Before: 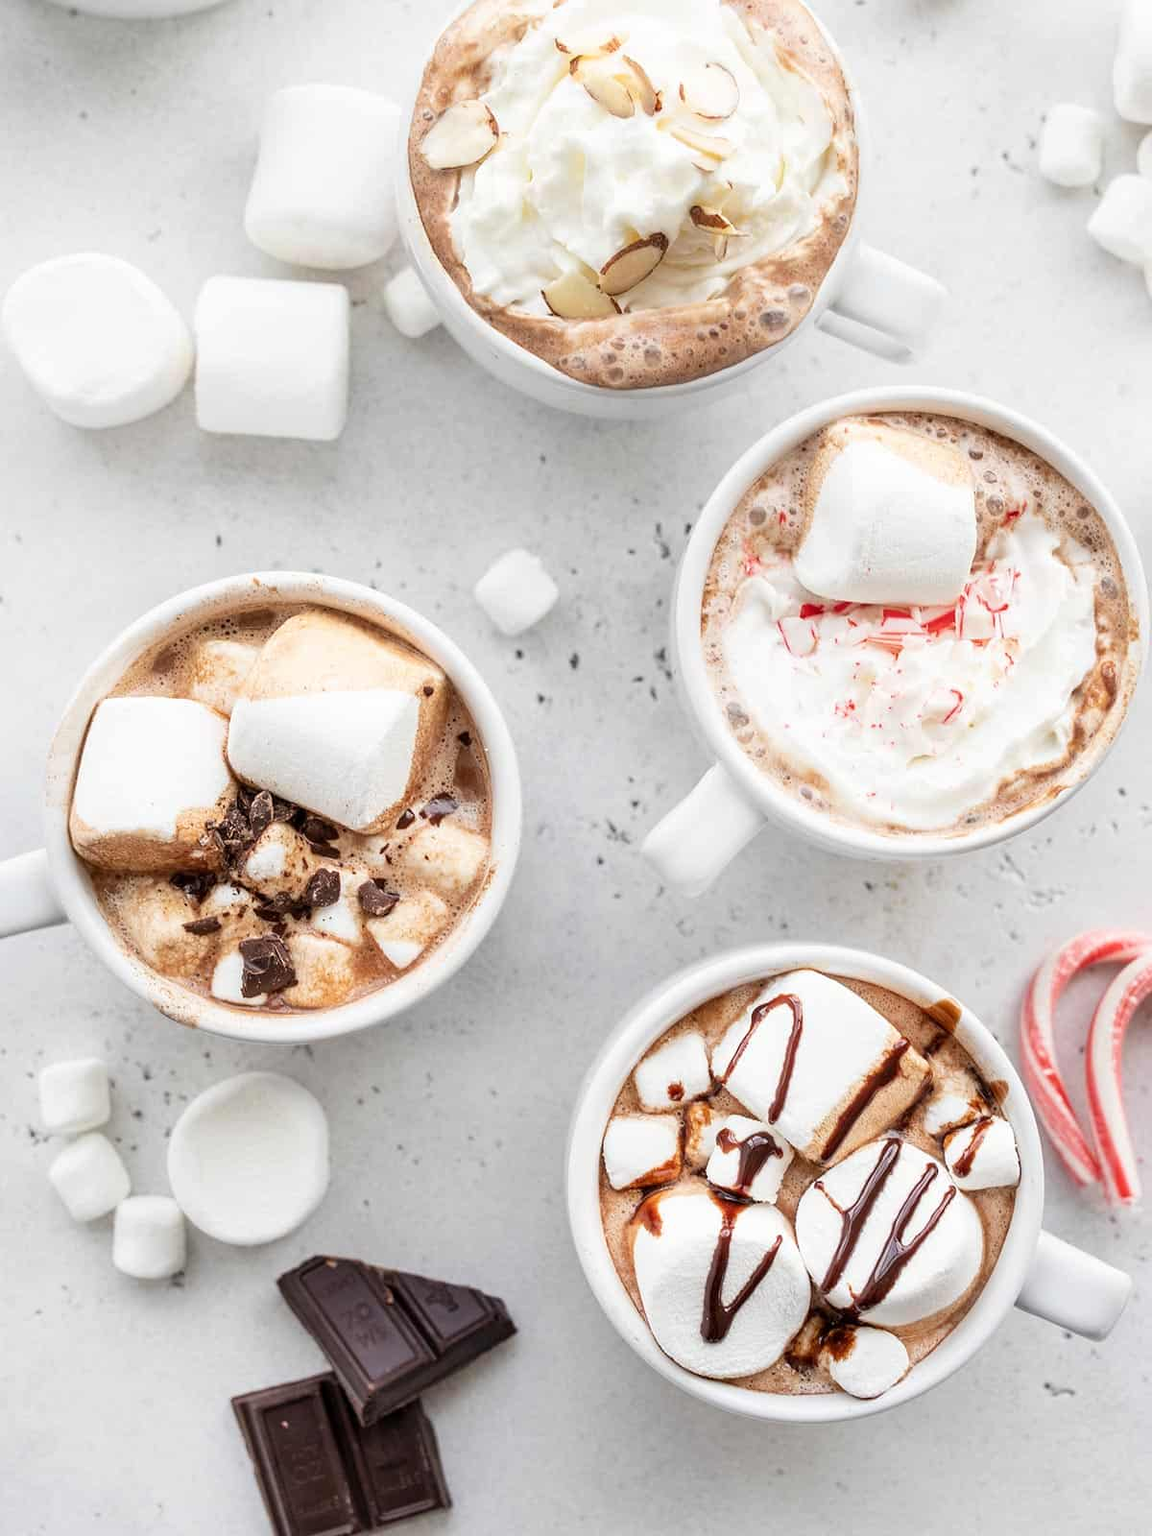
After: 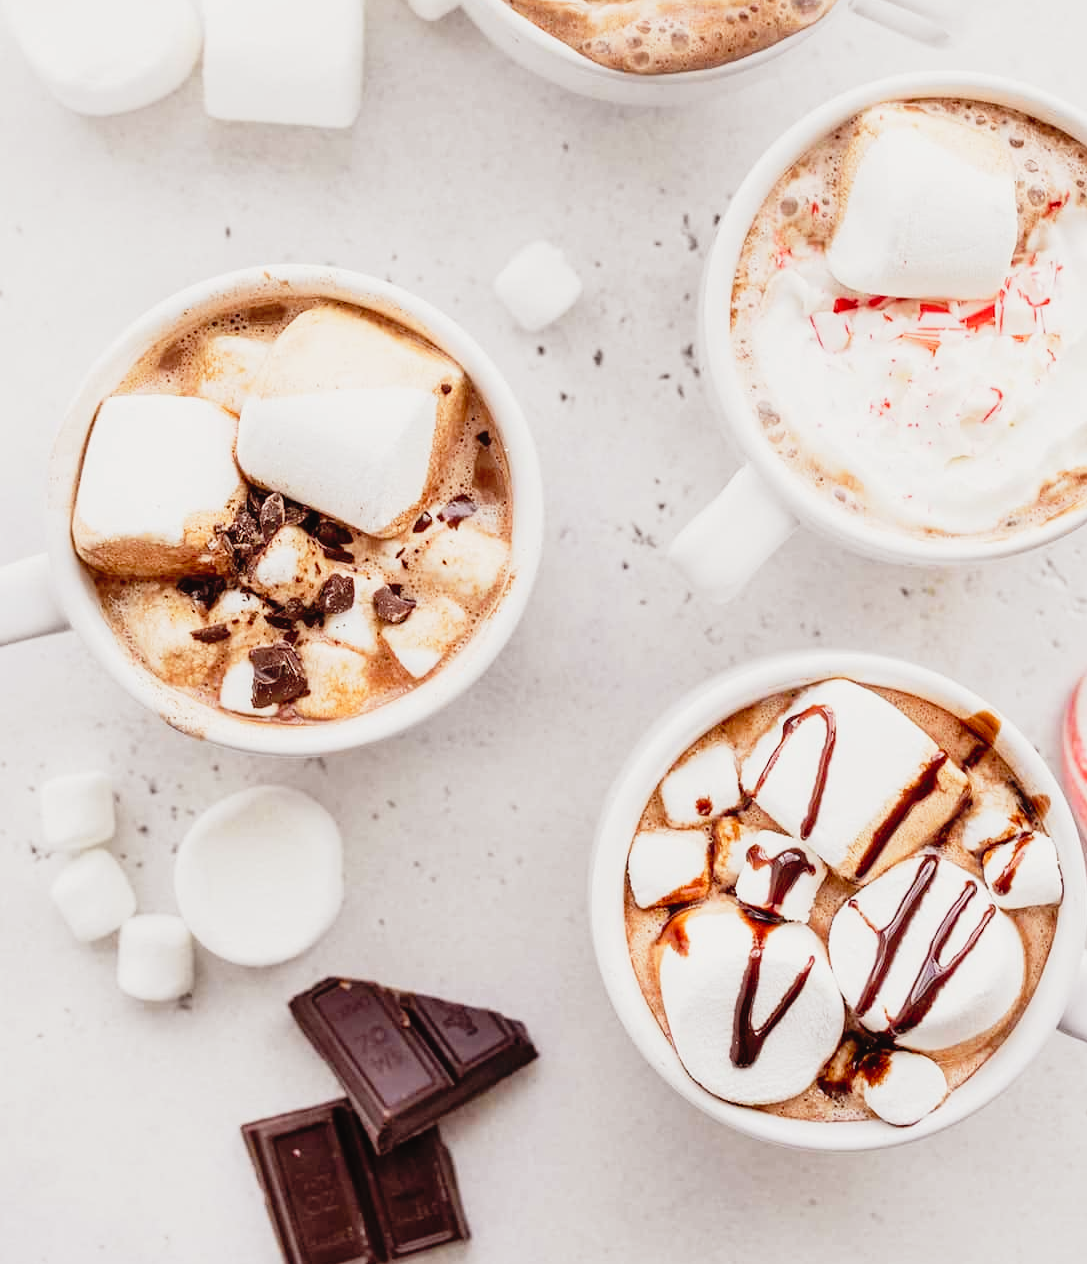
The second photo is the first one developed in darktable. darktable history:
crop: top 20.724%, right 9.384%, bottom 0.232%
color balance rgb: power › chroma 1.561%, power › hue 28.19°, highlights gain › chroma 0.24%, highlights gain › hue 331.24°, perceptual saturation grading › global saturation 0.568%
tone curve: curves: ch0 [(0, 0.022) (0.114, 0.088) (0.282, 0.316) (0.446, 0.511) (0.613, 0.693) (0.786, 0.843) (0.999, 0.949)]; ch1 [(0, 0) (0.395, 0.343) (0.463, 0.427) (0.486, 0.474) (0.503, 0.5) (0.535, 0.522) (0.555, 0.546) (0.594, 0.614) (0.755, 0.793) (1, 1)]; ch2 [(0, 0) (0.369, 0.388) (0.449, 0.431) (0.501, 0.5) (0.528, 0.517) (0.561, 0.598) (0.697, 0.721) (1, 1)], preserve colors none
